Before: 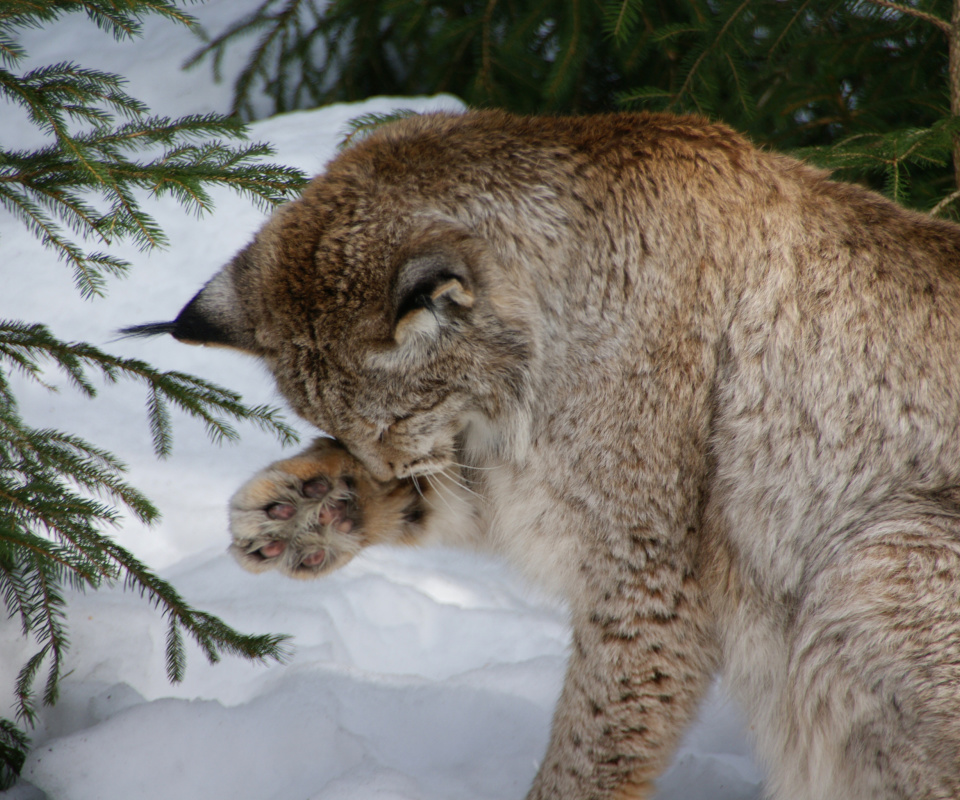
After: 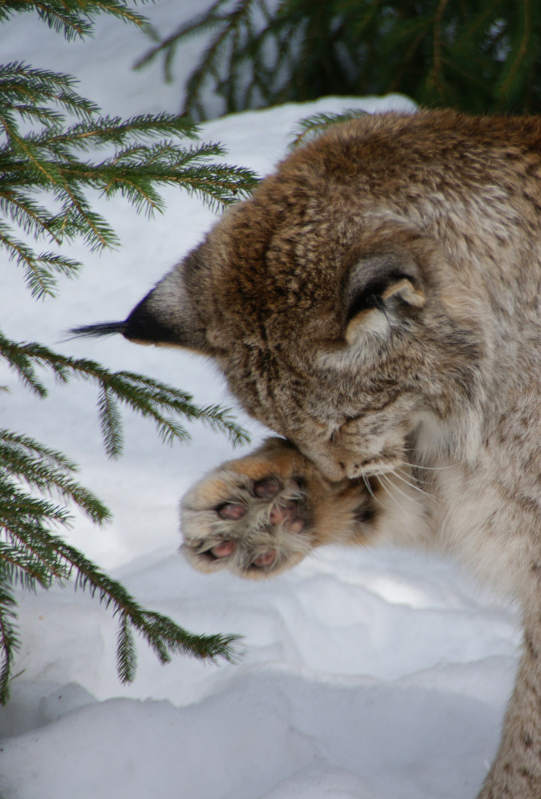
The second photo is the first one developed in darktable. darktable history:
crop: left 5.186%, right 38.416%
